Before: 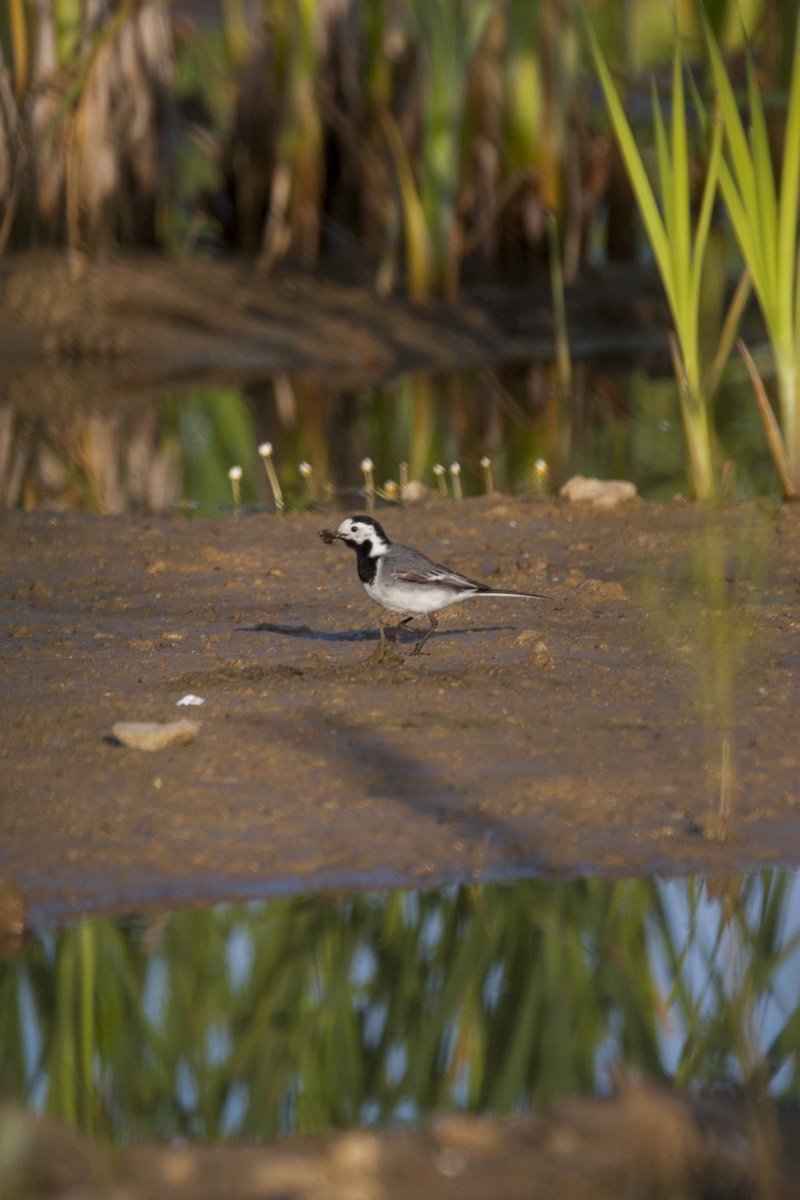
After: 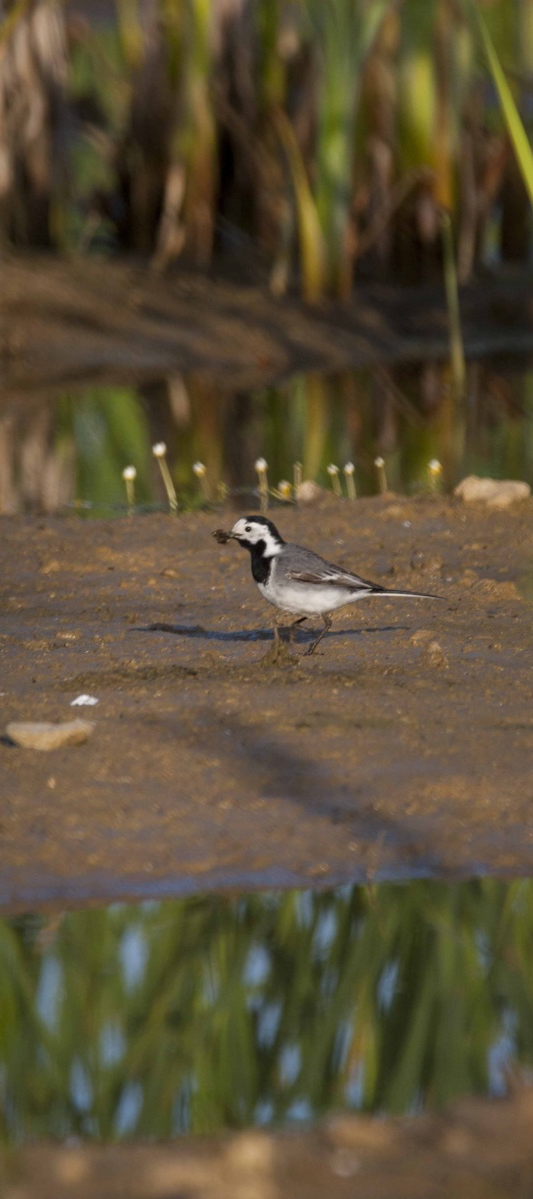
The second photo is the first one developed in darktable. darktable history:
crop and rotate: left 13.386%, right 19.866%
